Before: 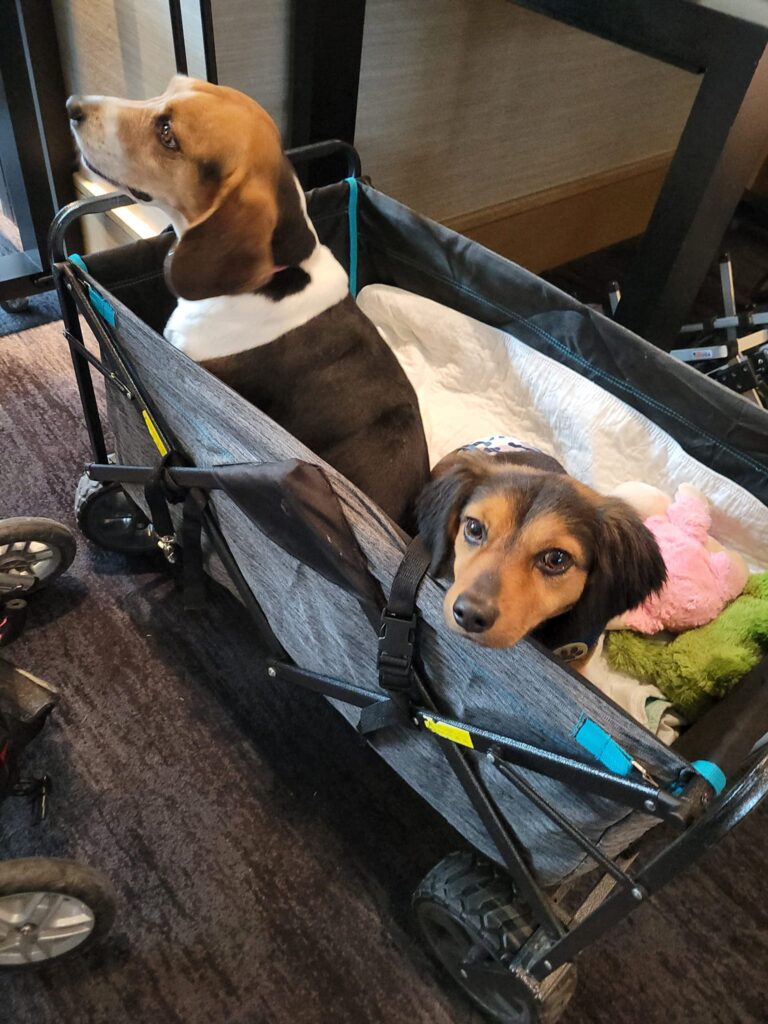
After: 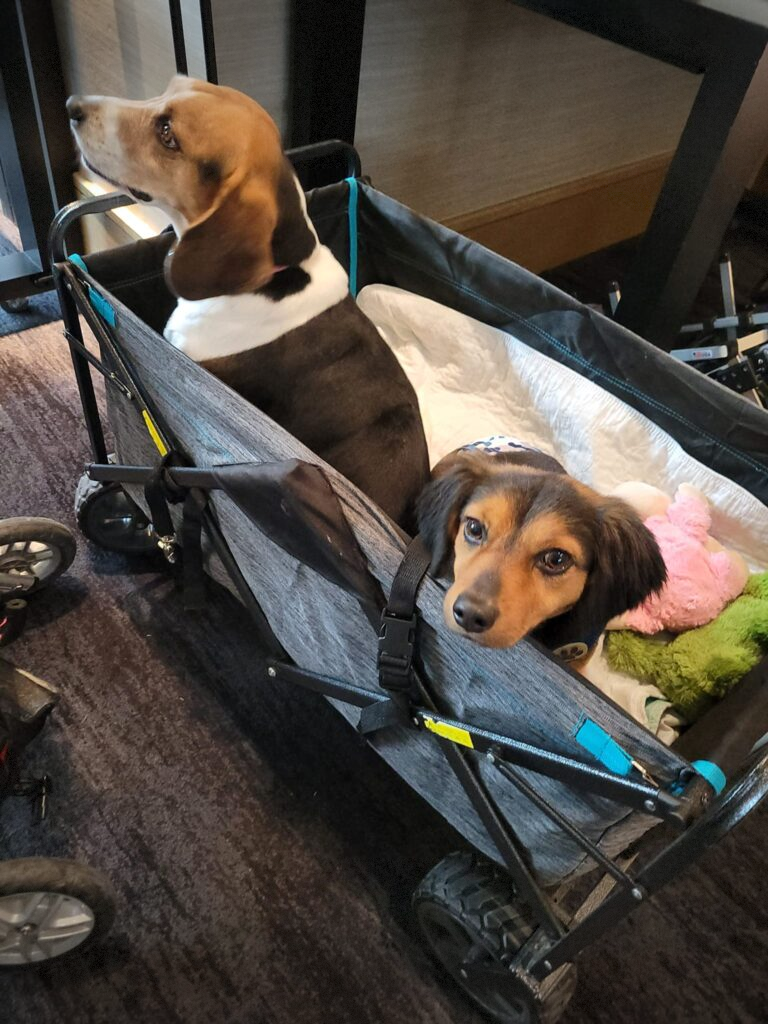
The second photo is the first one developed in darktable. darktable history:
vignetting: fall-off start 100%, brightness -0.406, saturation -0.3, width/height ratio 1.324, dithering 8-bit output, unbound false
tone equalizer: on, module defaults
